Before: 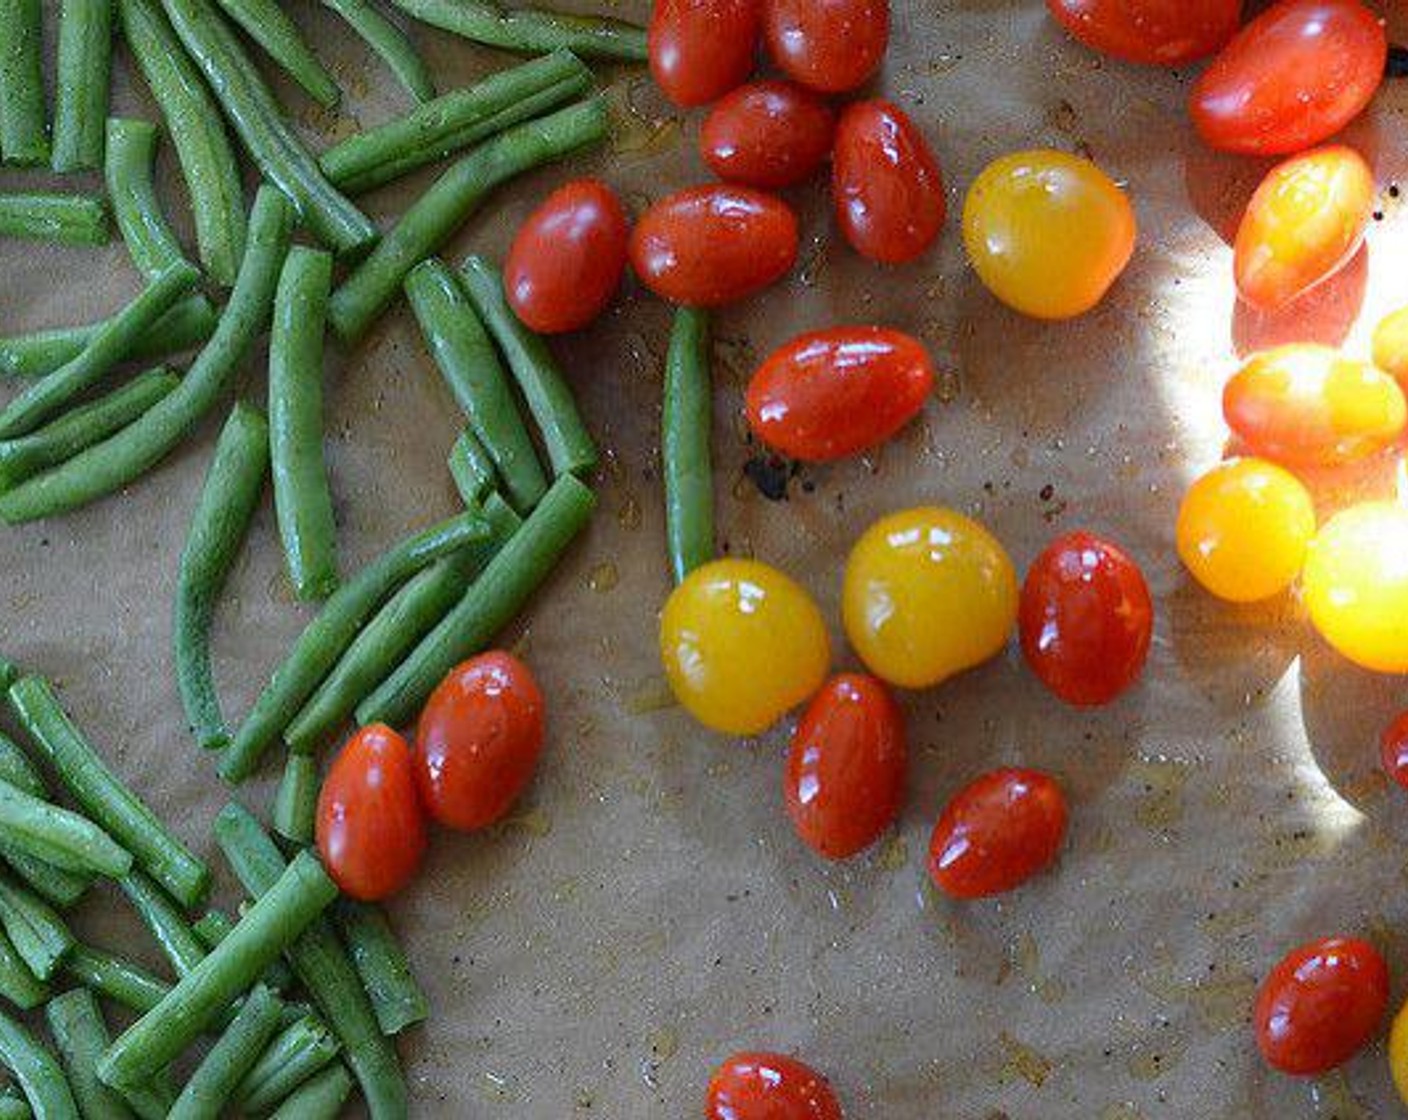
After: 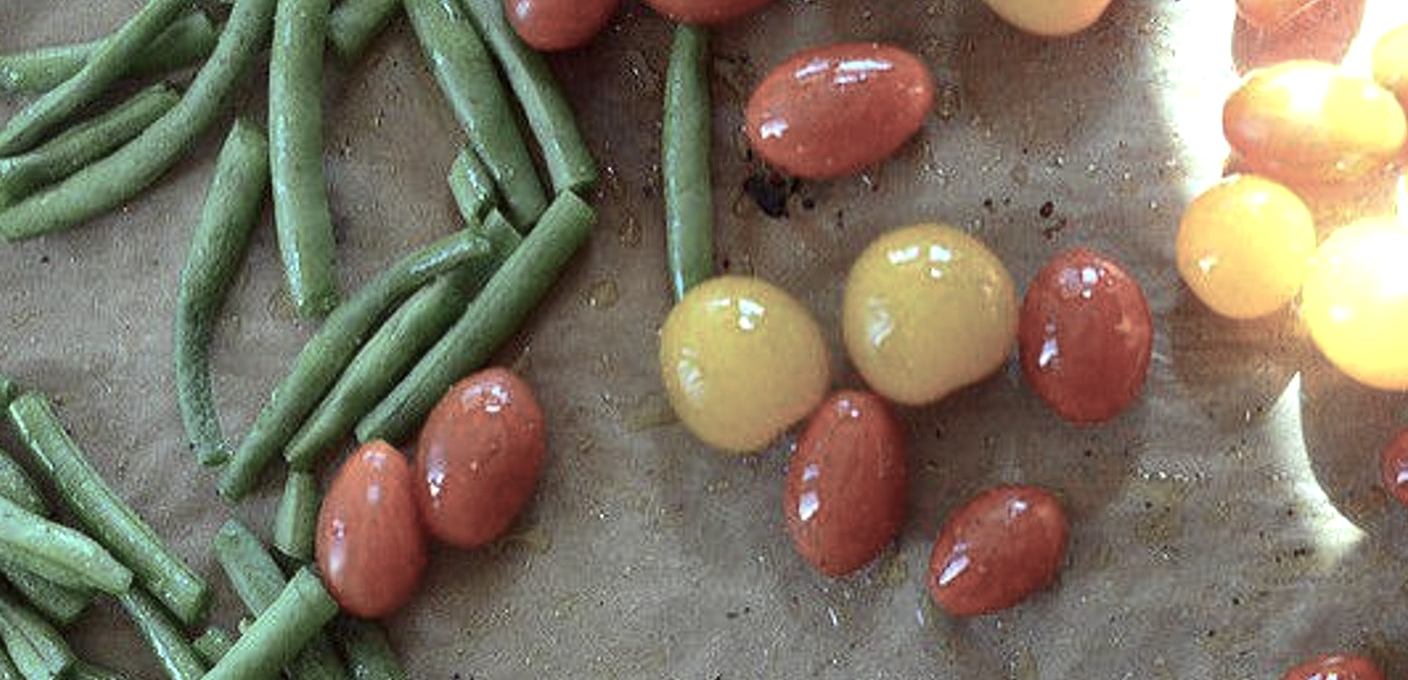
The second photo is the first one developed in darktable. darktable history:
local contrast: mode bilateral grid, contrast 20, coarseness 49, detail 119%, midtone range 0.2
crop and rotate: top 25.294%, bottom 13.938%
color correction: highlights a* -1.15, highlights b* 4.51, shadows a* 3.53
color balance rgb: highlights gain › luminance 20.126%, highlights gain › chroma 2.729%, highlights gain › hue 175.96°, perceptual saturation grading › global saturation -28.081%, perceptual saturation grading › highlights -20.293%, perceptual saturation grading › mid-tones -23.94%, perceptual saturation grading › shadows -24.205%, global vibrance 34.543%
color zones: mix 30.15%
